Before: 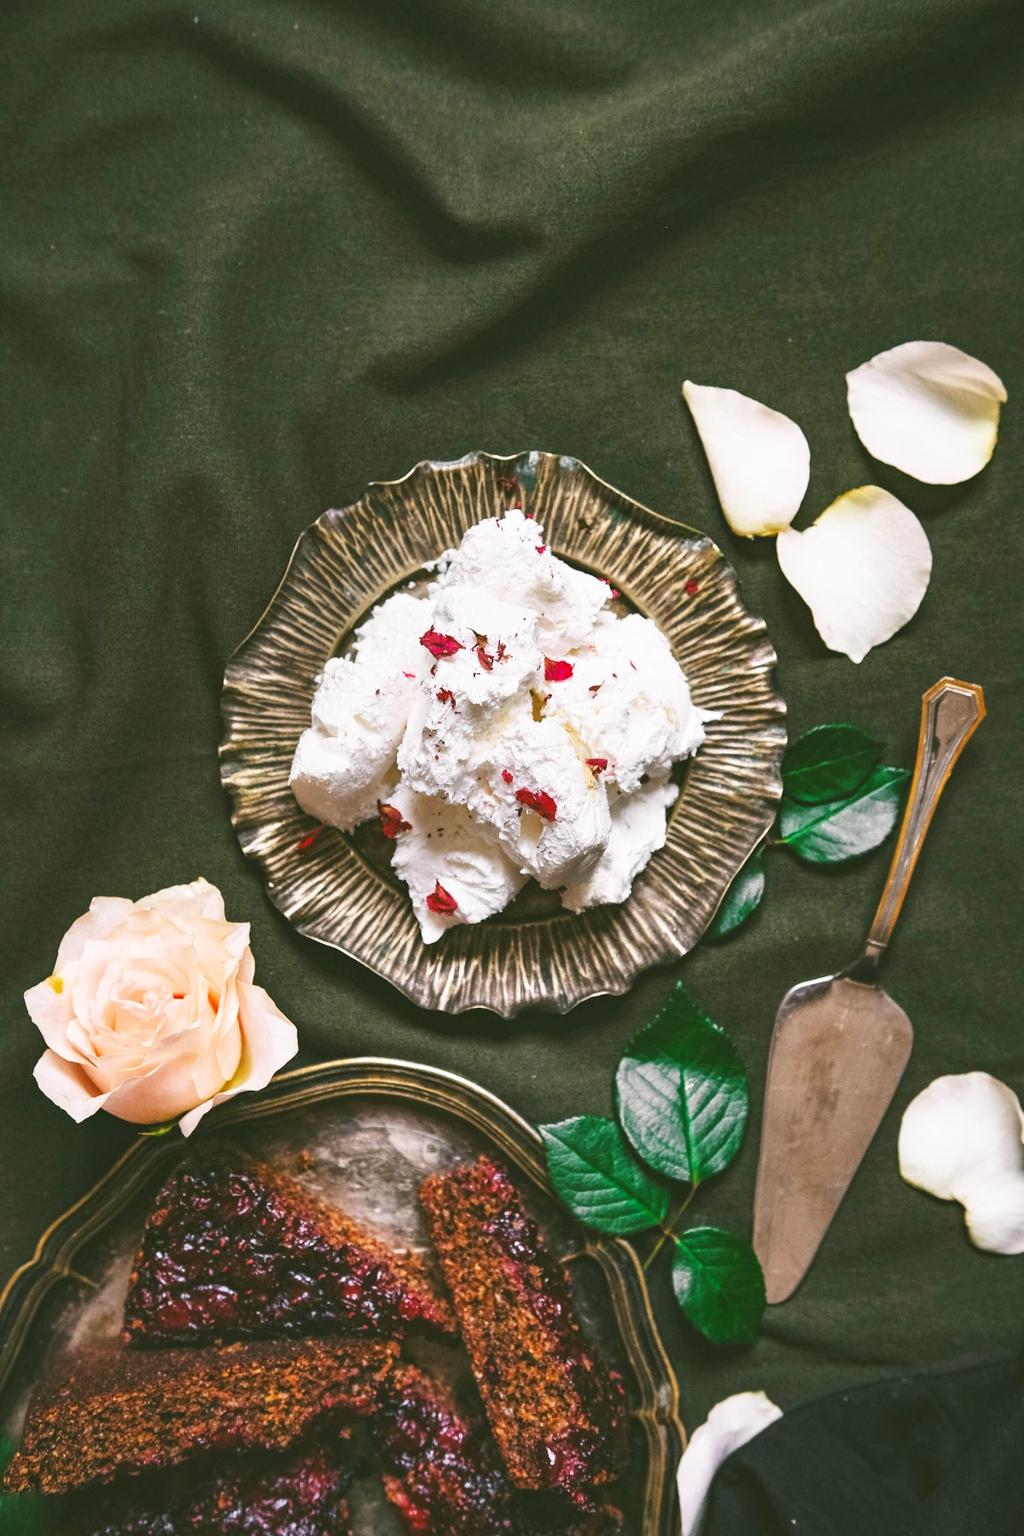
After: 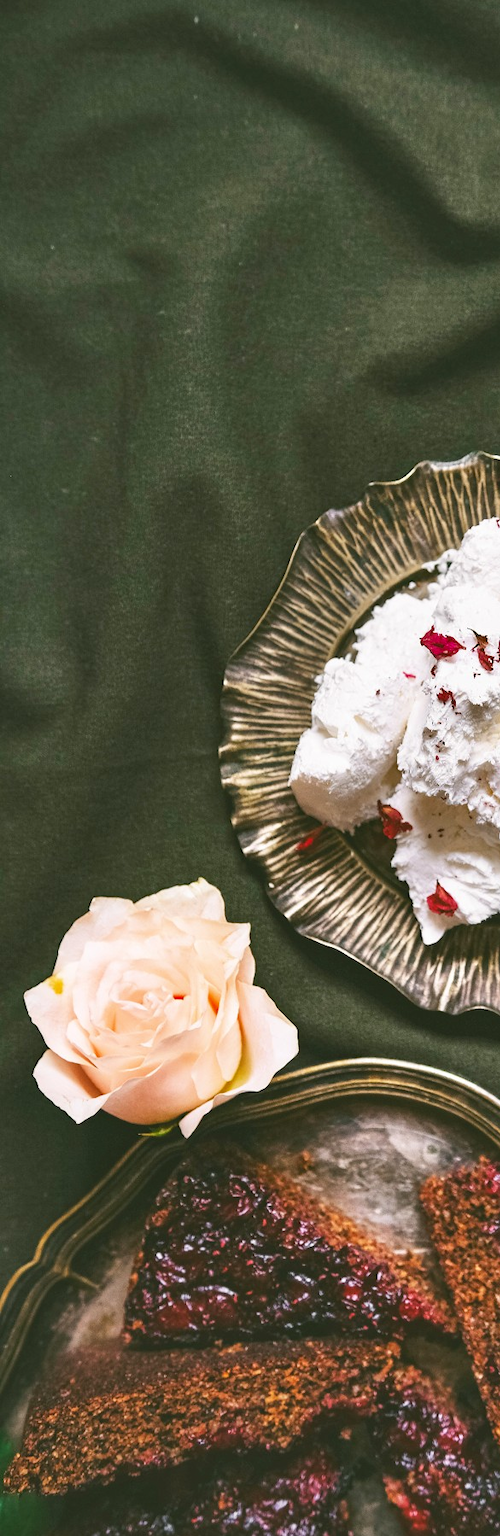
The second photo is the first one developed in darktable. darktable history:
crop and rotate: left 0.038%, top 0%, right 51.111%
shadows and highlights: shadows 32.49, highlights -46.28, compress 49.65%, soften with gaussian
